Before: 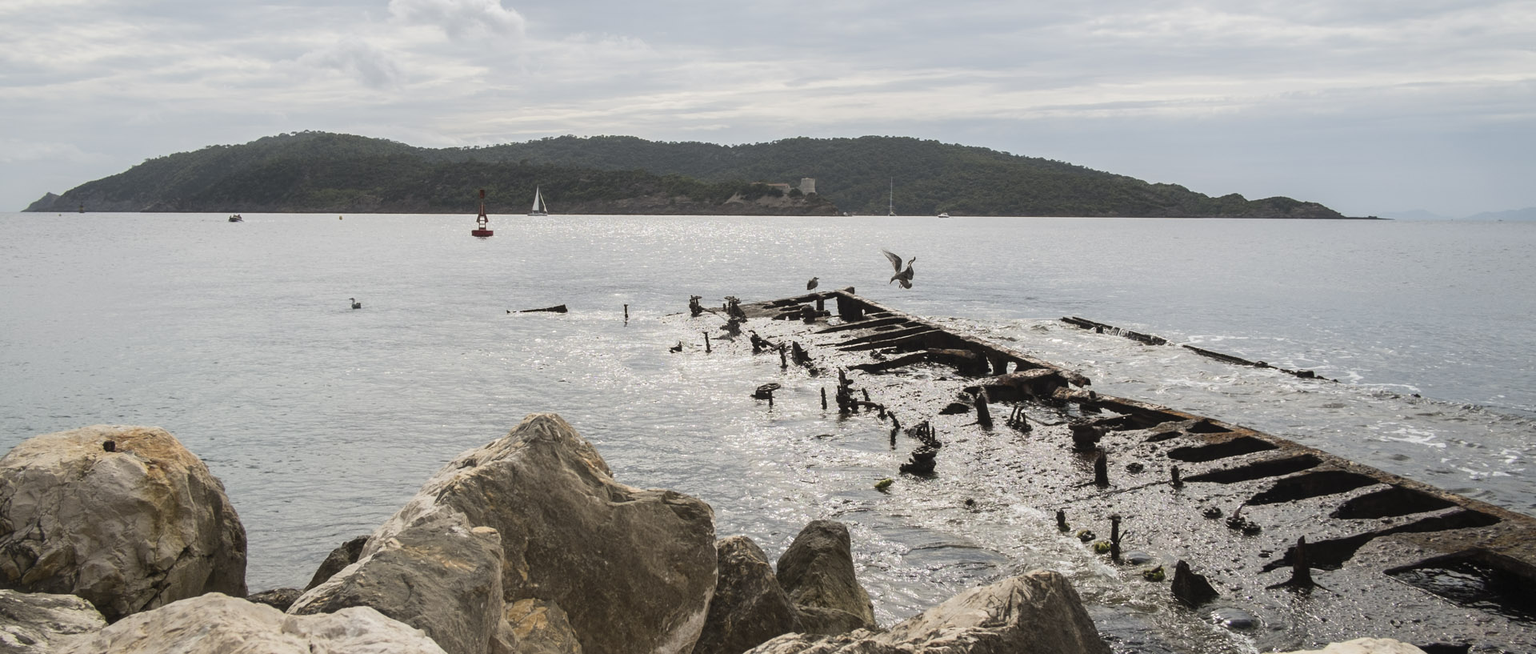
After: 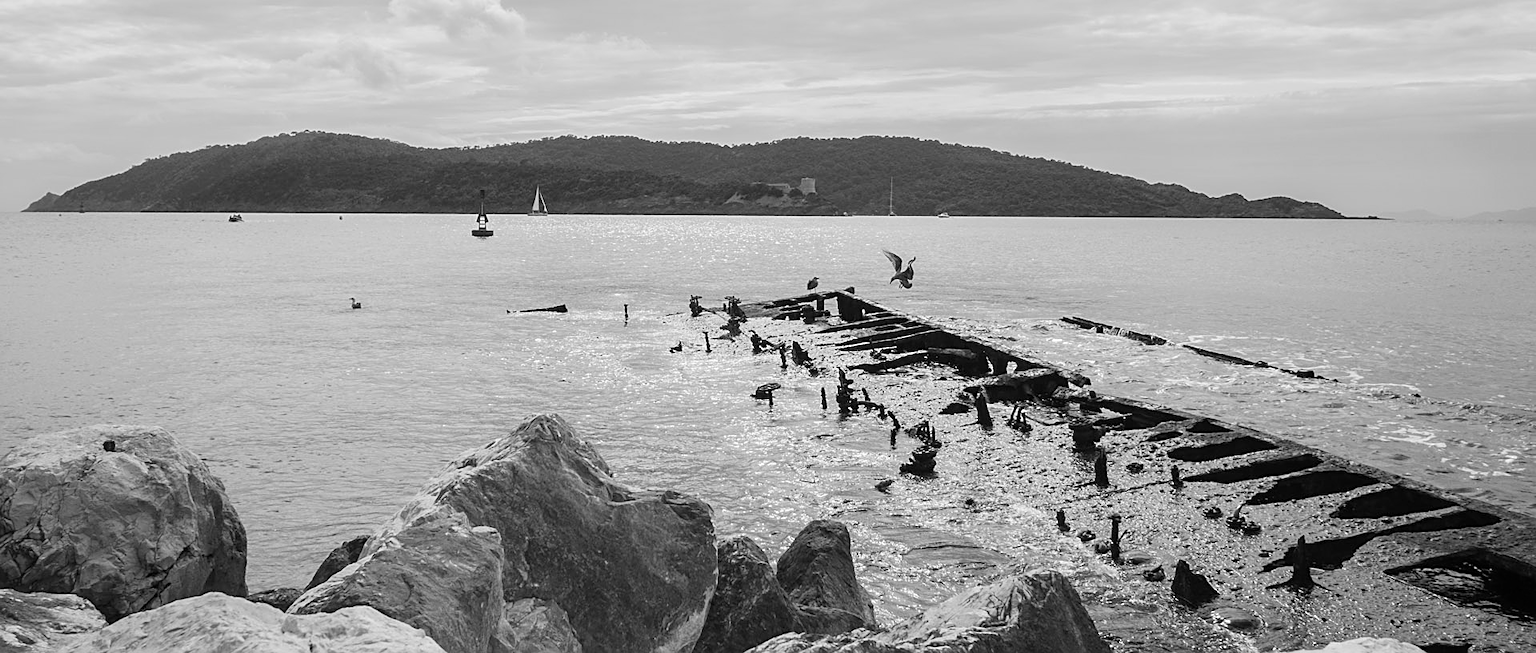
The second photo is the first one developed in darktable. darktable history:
monochrome: on, module defaults
sharpen: on, module defaults
color contrast: green-magenta contrast 1.12, blue-yellow contrast 1.95, unbound 0
